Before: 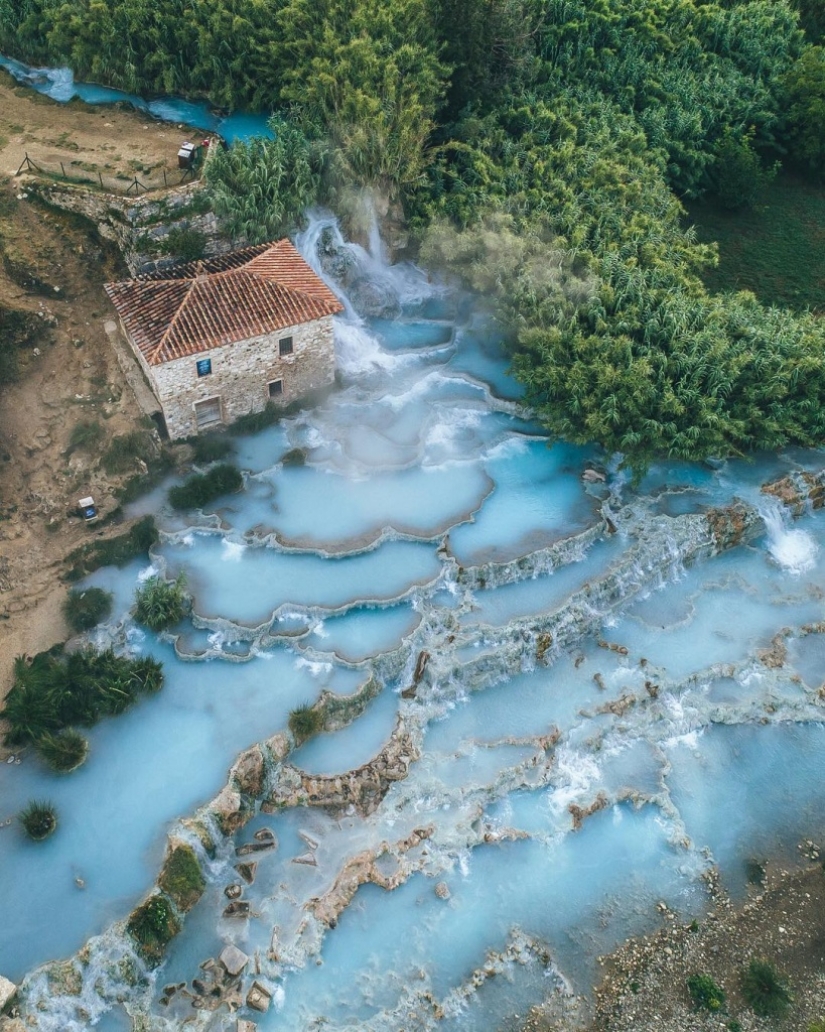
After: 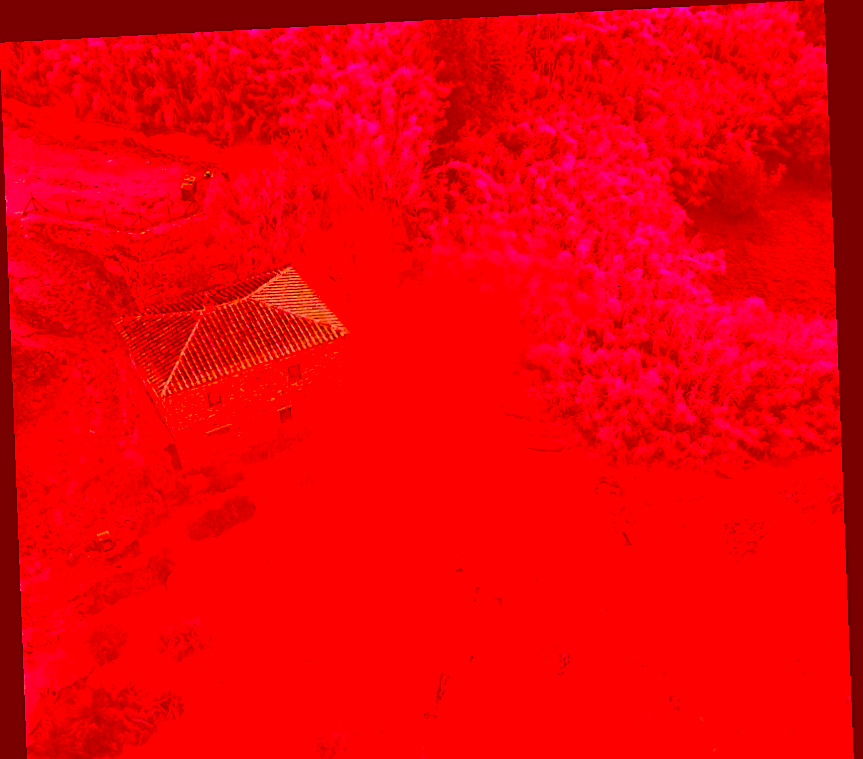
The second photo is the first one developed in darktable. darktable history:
white balance: red 1.009, blue 0.985
crop: bottom 28.576%
color correction: highlights a* -39.68, highlights b* -40, shadows a* -40, shadows b* -40, saturation -3
sharpen: on, module defaults
rotate and perspective: rotation -2.22°, lens shift (horizontal) -0.022, automatic cropping off
